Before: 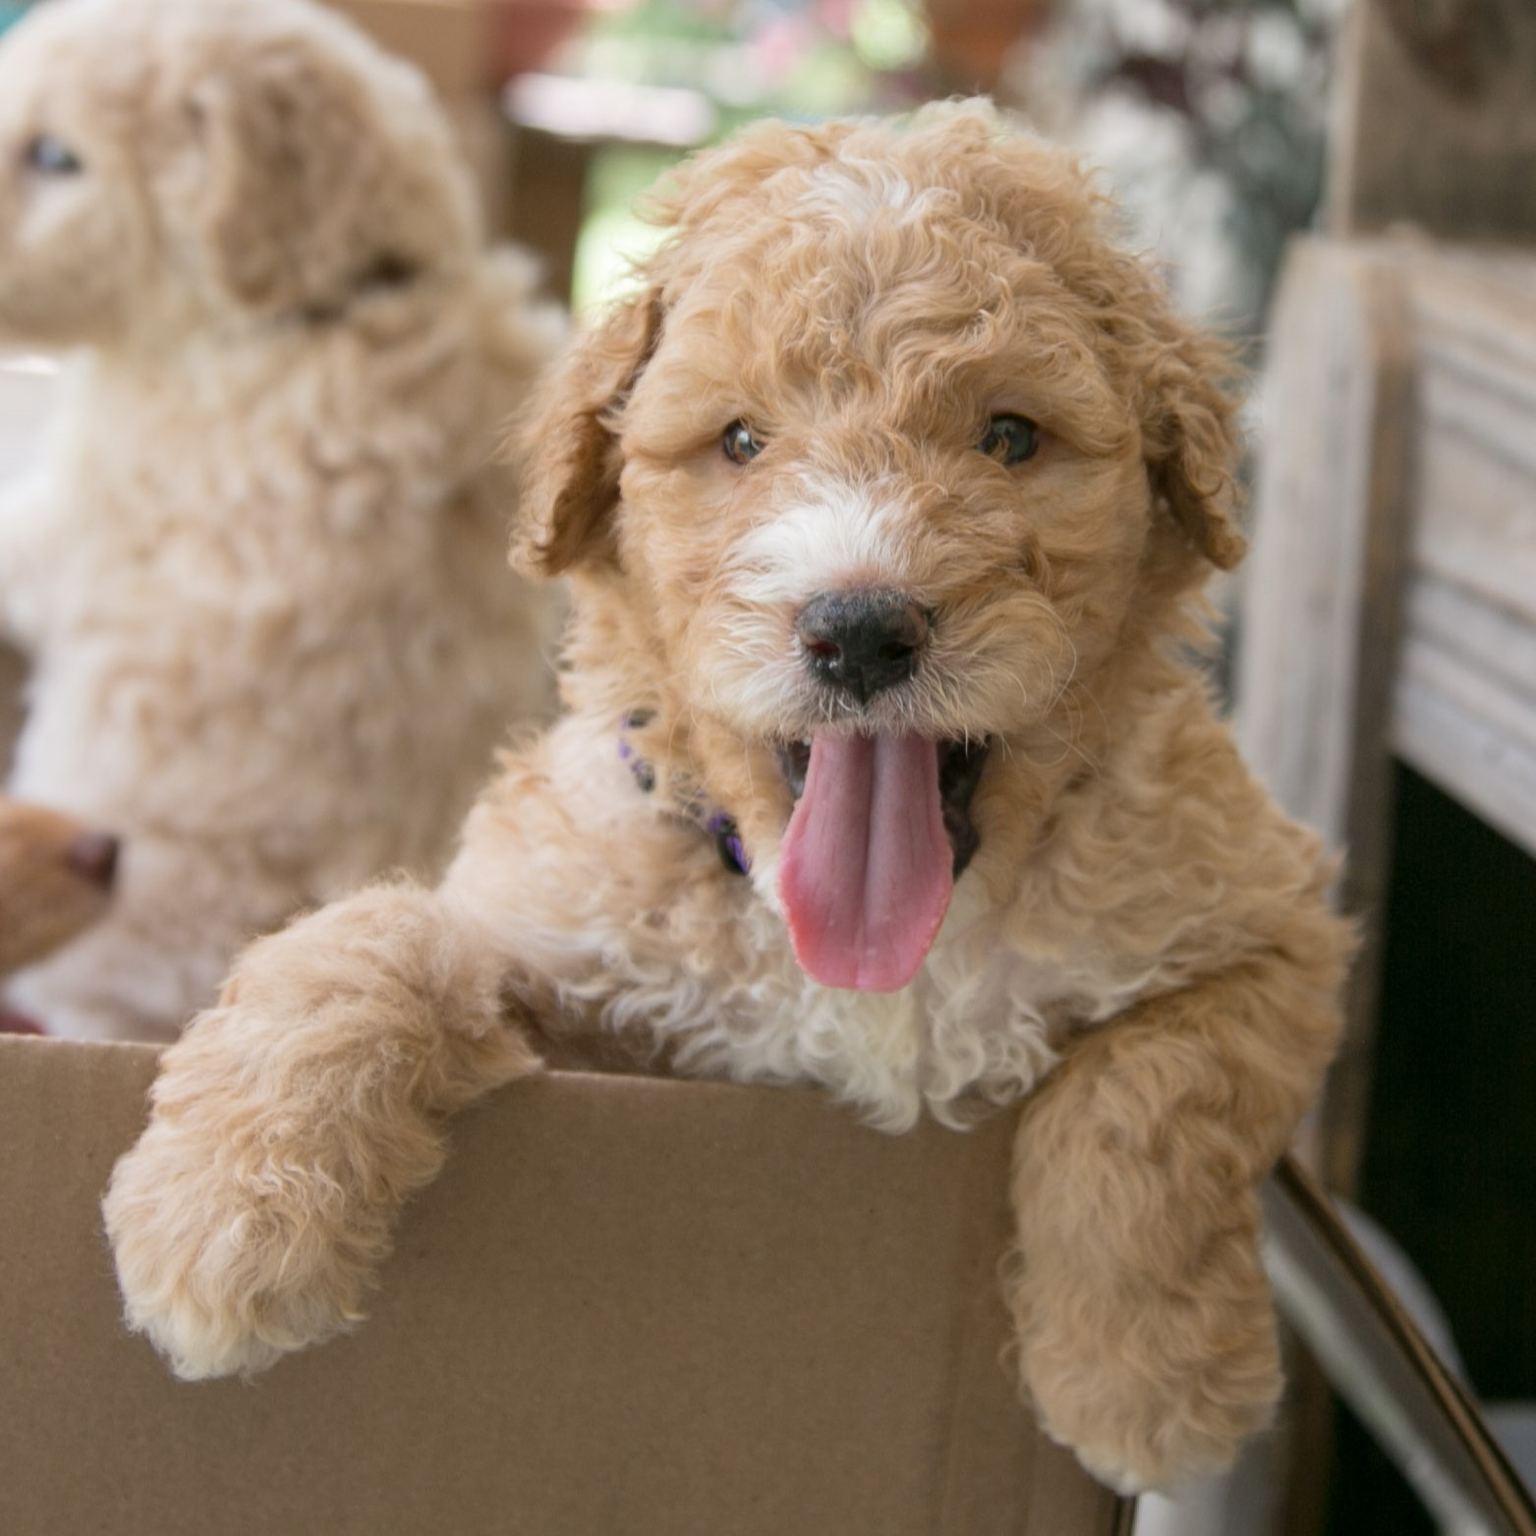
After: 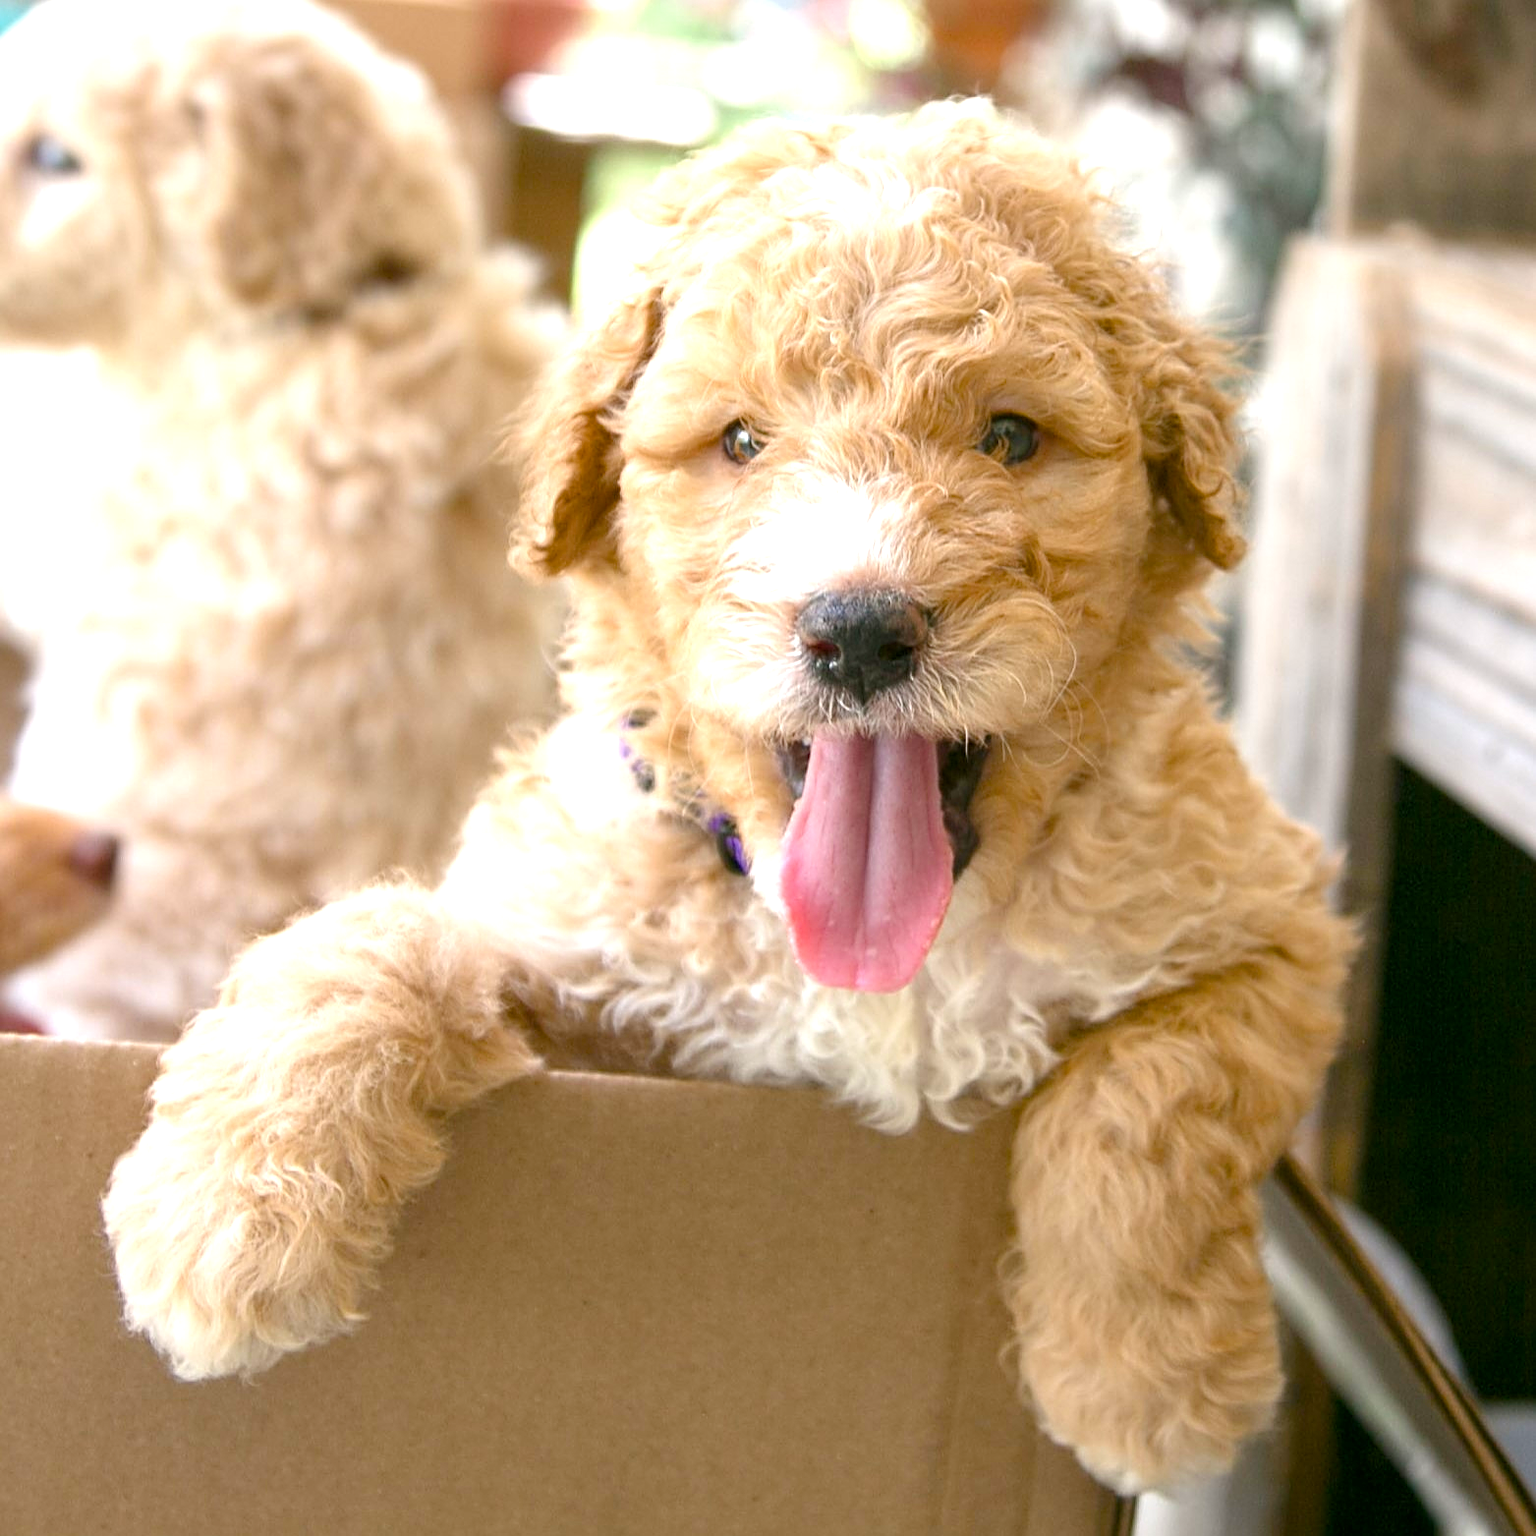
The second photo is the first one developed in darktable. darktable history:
exposure: exposure 0.611 EV, compensate exposure bias true, compensate highlight preservation false
sharpen: amount 0.497
color balance rgb: linear chroma grading › global chroma 9.827%, perceptual saturation grading › global saturation 20%, perceptual saturation grading › highlights -25.583%, perceptual saturation grading › shadows 24.126%, perceptual brilliance grading › global brilliance 10.761%
